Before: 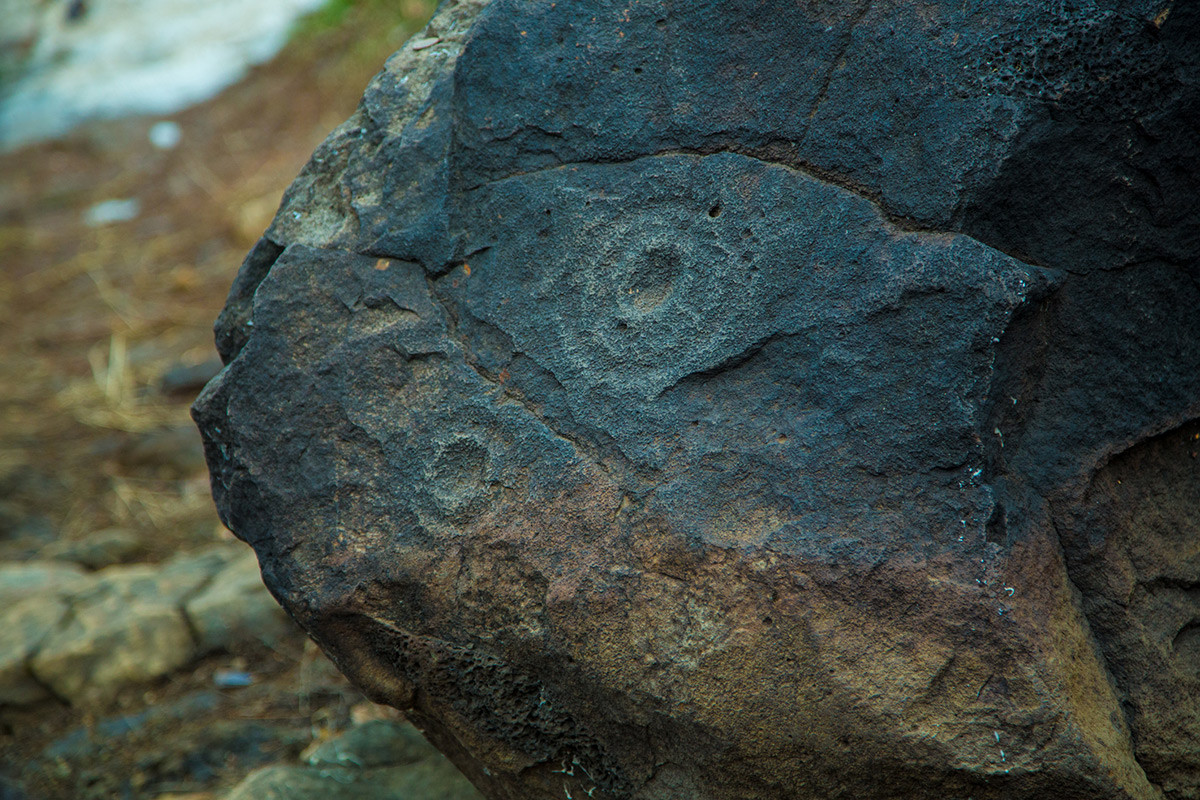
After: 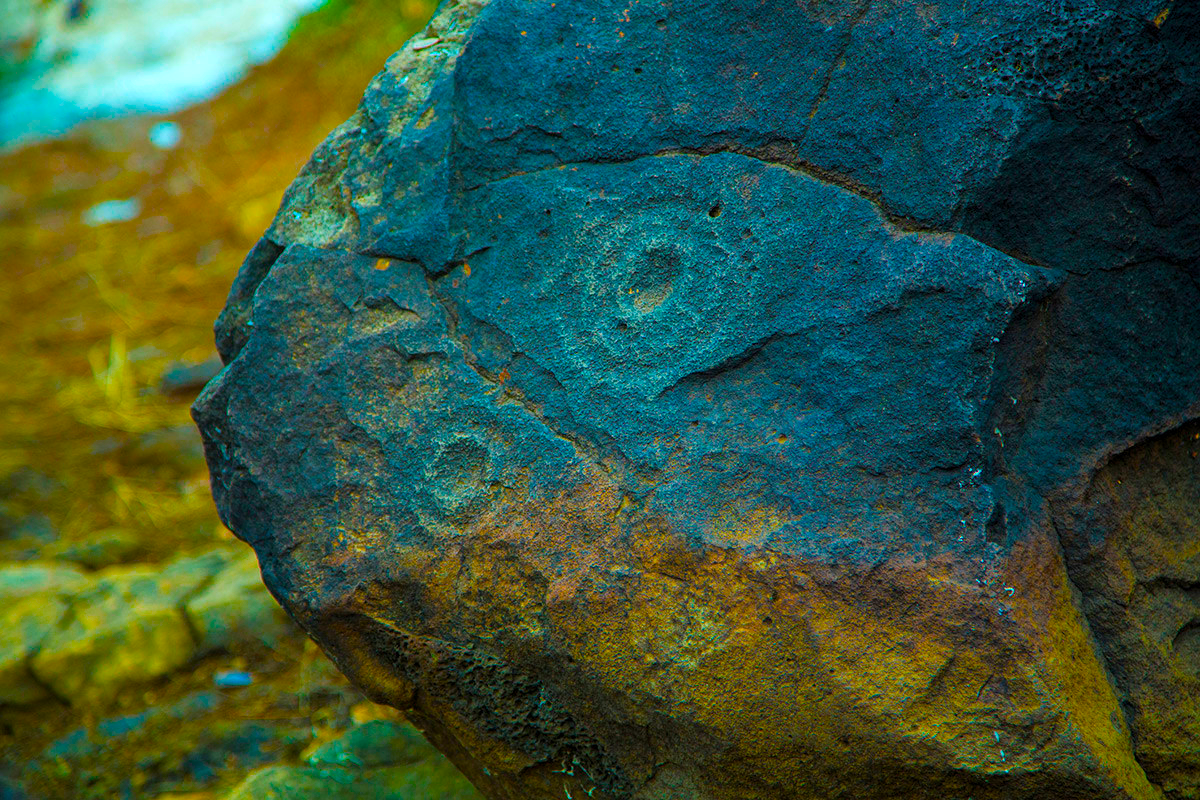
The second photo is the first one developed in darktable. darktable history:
exposure: exposure 0.299 EV, compensate highlight preservation false
color balance rgb: shadows lift › chroma 0.667%, shadows lift › hue 111.46°, power › hue 325.38°, linear chroma grading › global chroma 15.388%, perceptual saturation grading › global saturation 65.53%, perceptual saturation grading › highlights 59.008%, perceptual saturation grading › mid-tones 49.536%, perceptual saturation grading › shadows 49.904%
